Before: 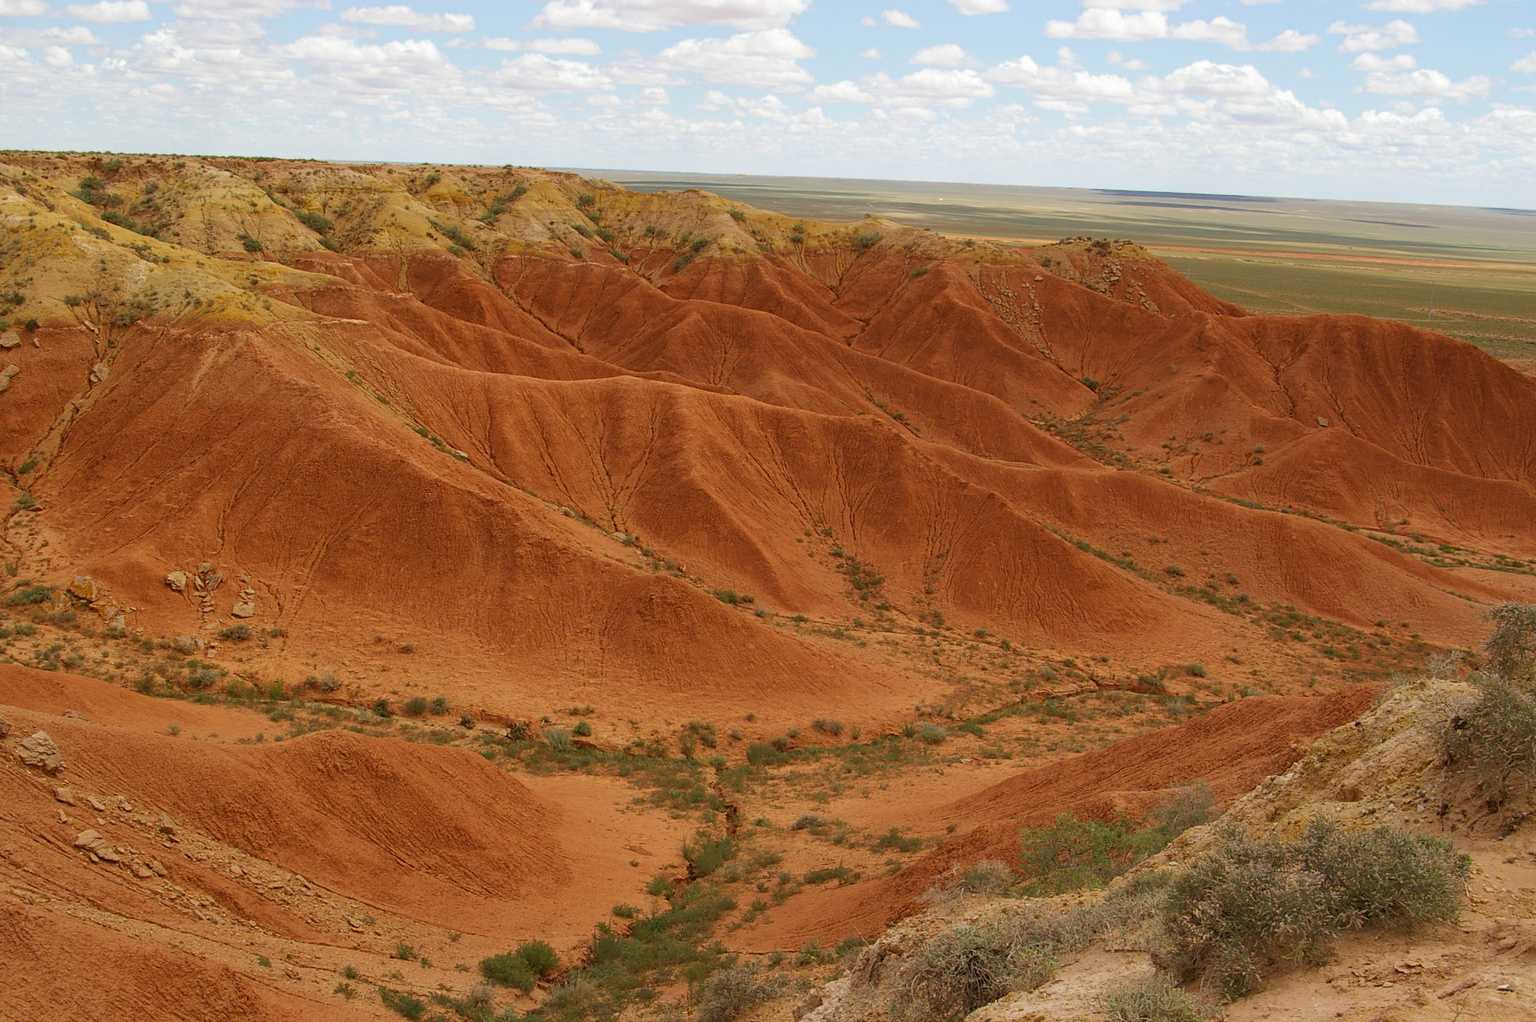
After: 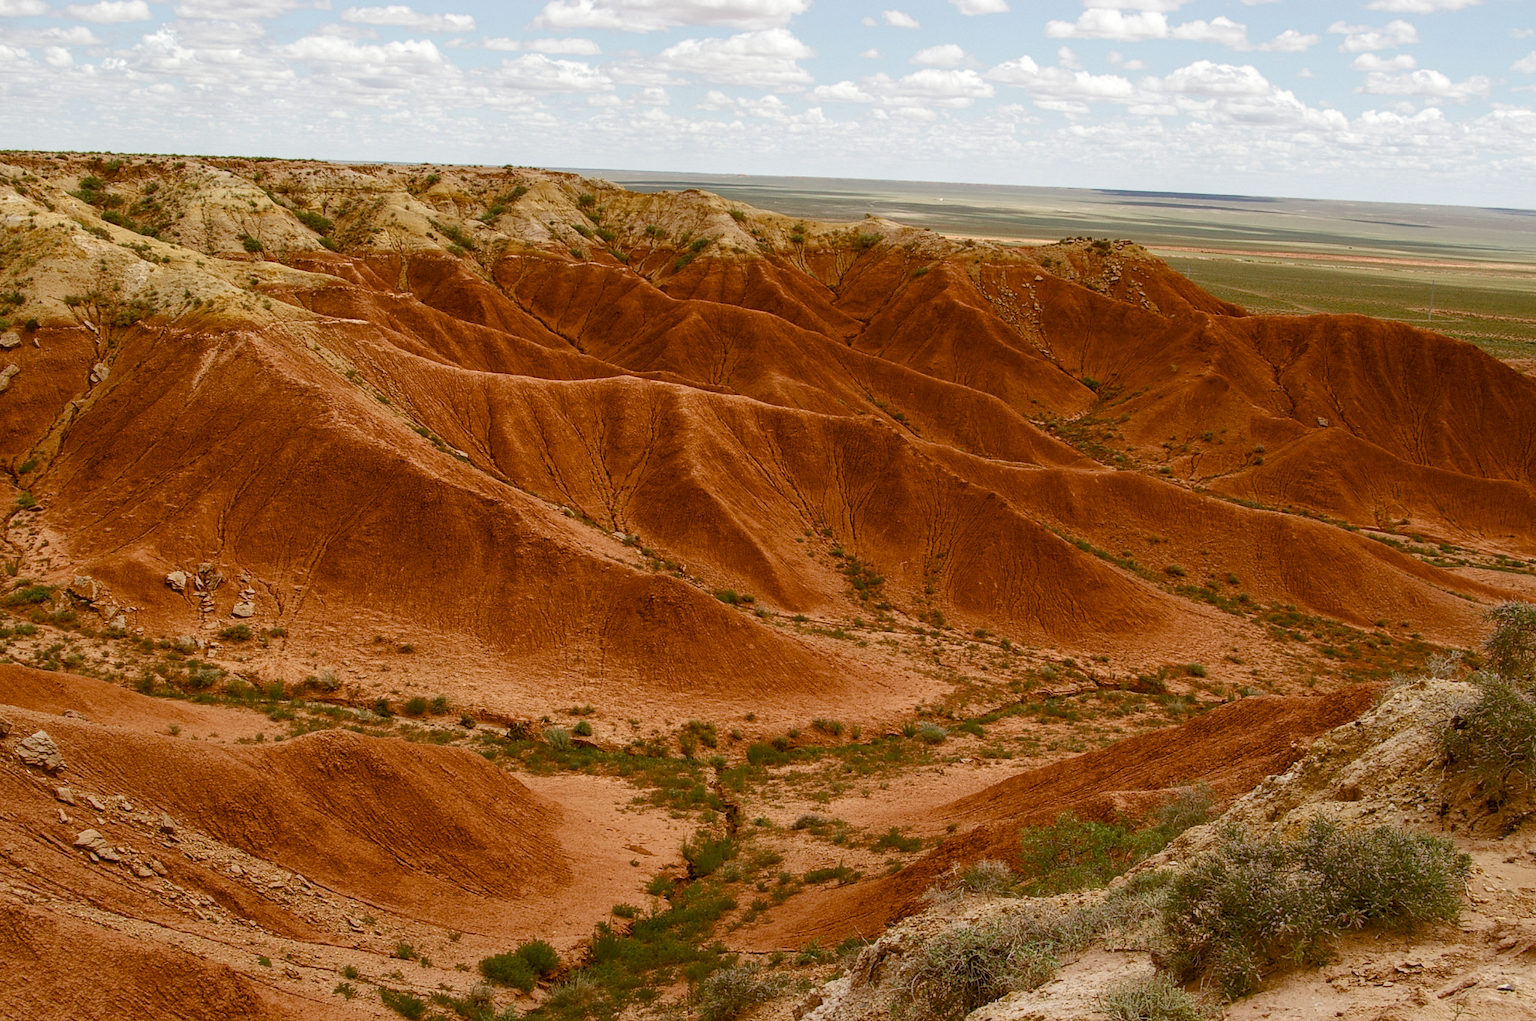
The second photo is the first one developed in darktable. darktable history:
local contrast: on, module defaults
contrast brightness saturation: saturation -0.055
color balance rgb: perceptual saturation grading › global saturation 20%, perceptual saturation grading › highlights -50.396%, perceptual saturation grading › shadows 30.604%, saturation formula JzAzBz (2021)
